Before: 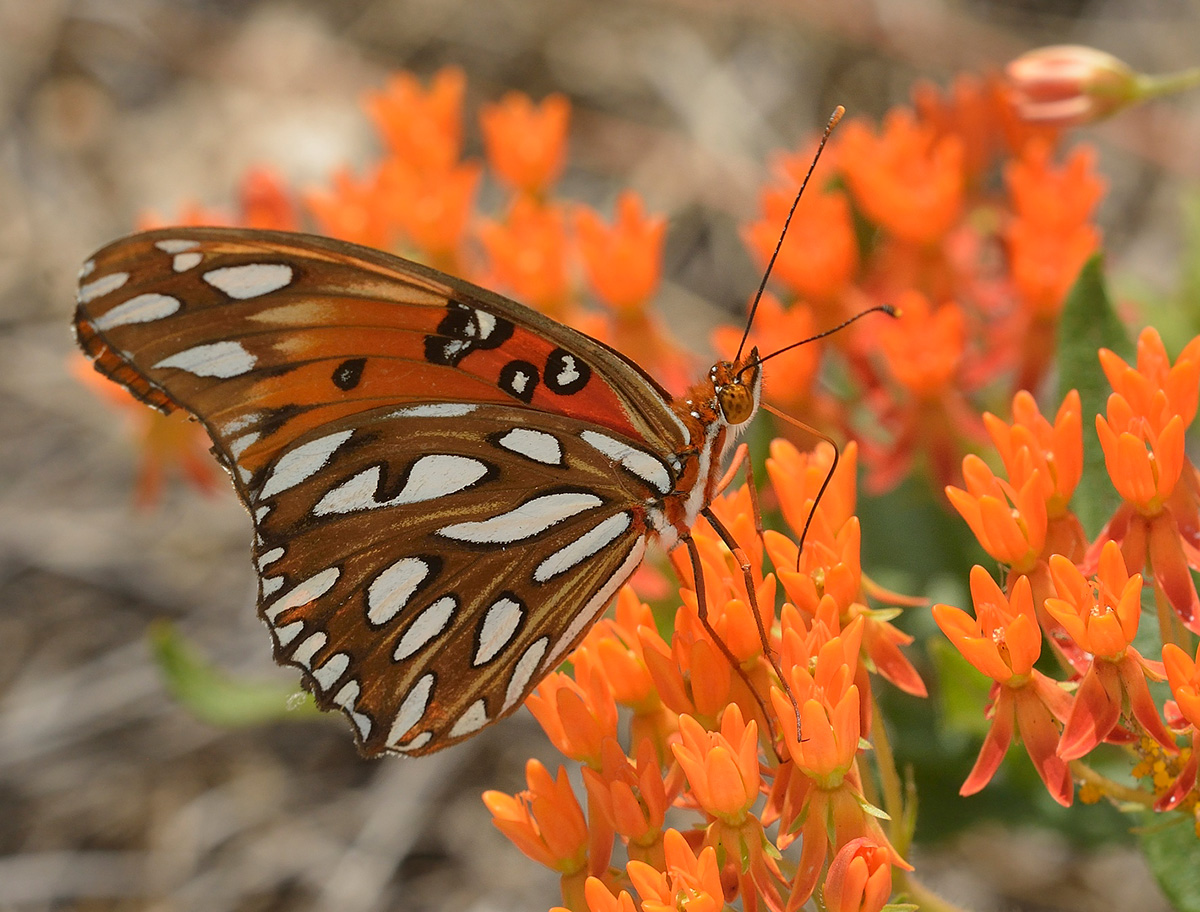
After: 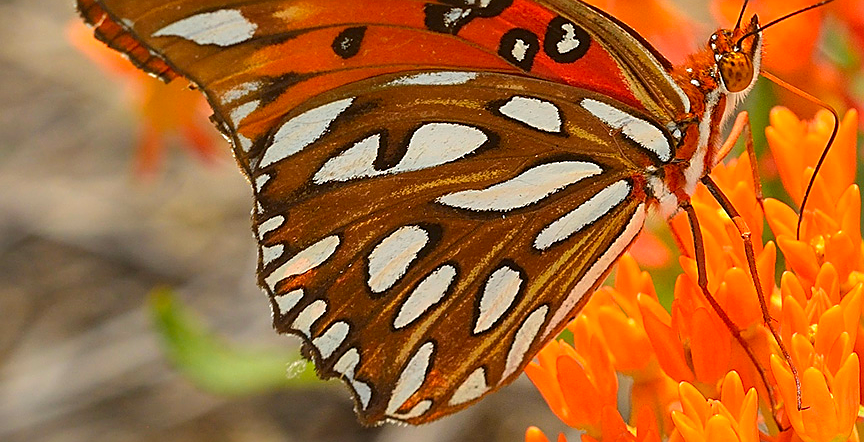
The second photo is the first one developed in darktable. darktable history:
exposure: exposure 0.29 EV, compensate highlight preservation false
sharpen: on, module defaults
color zones: curves: ch0 [(0.224, 0.526) (0.75, 0.5)]; ch1 [(0.055, 0.526) (0.224, 0.761) (0.377, 0.526) (0.75, 0.5)]
crop: top 36.498%, right 27.964%, bottom 14.995%
